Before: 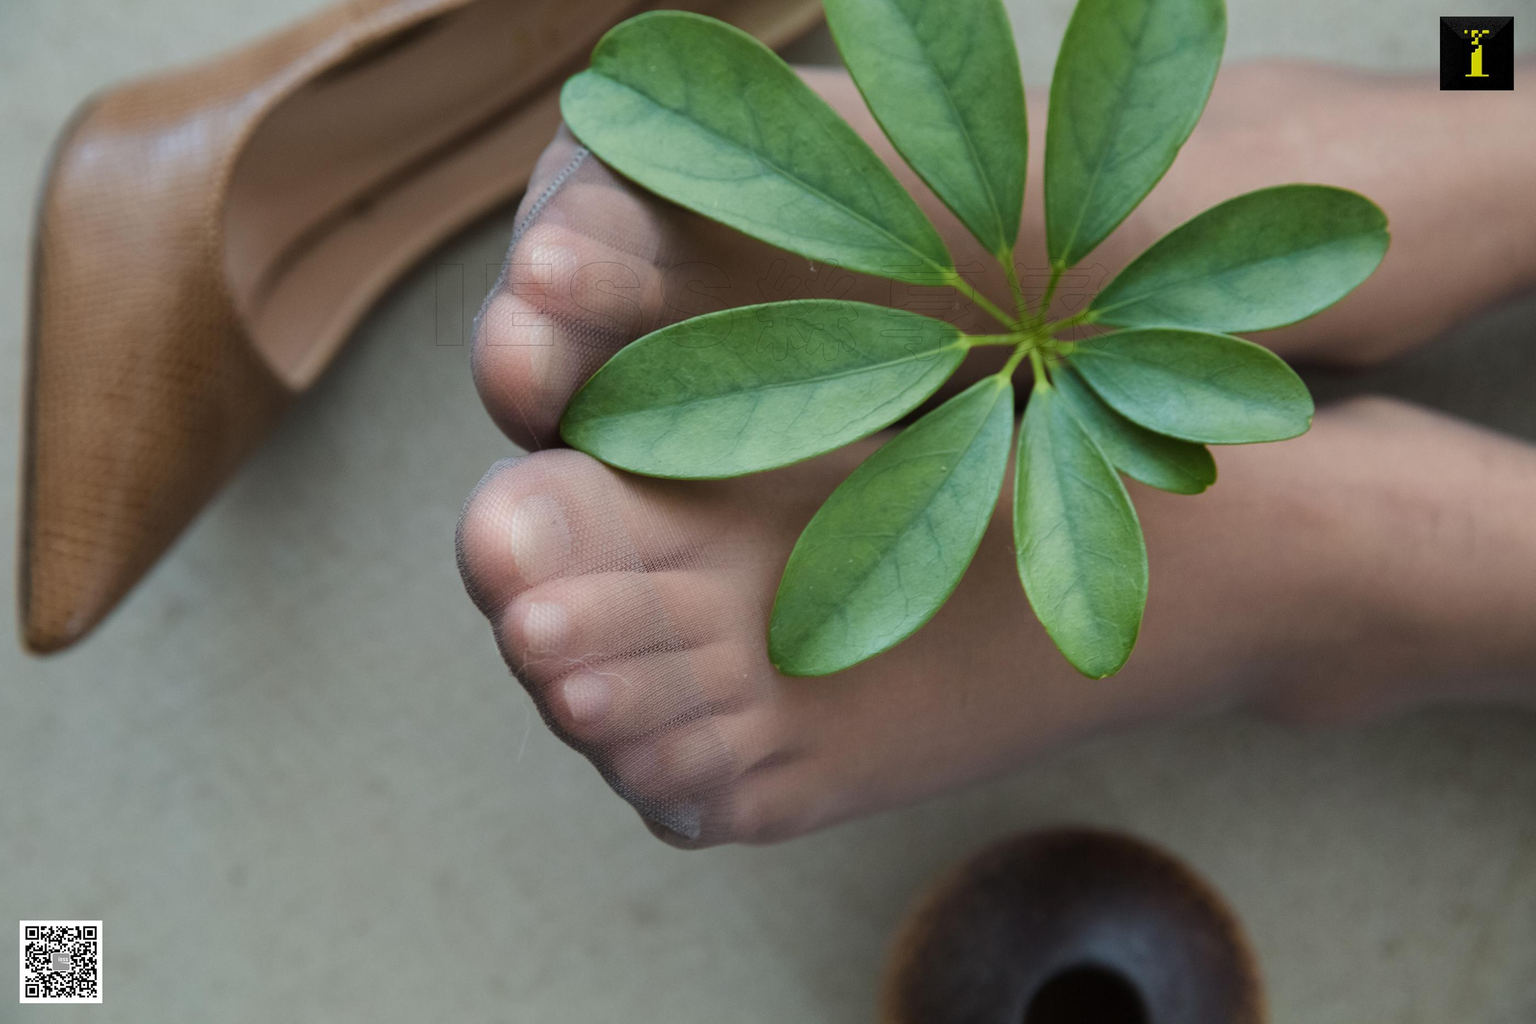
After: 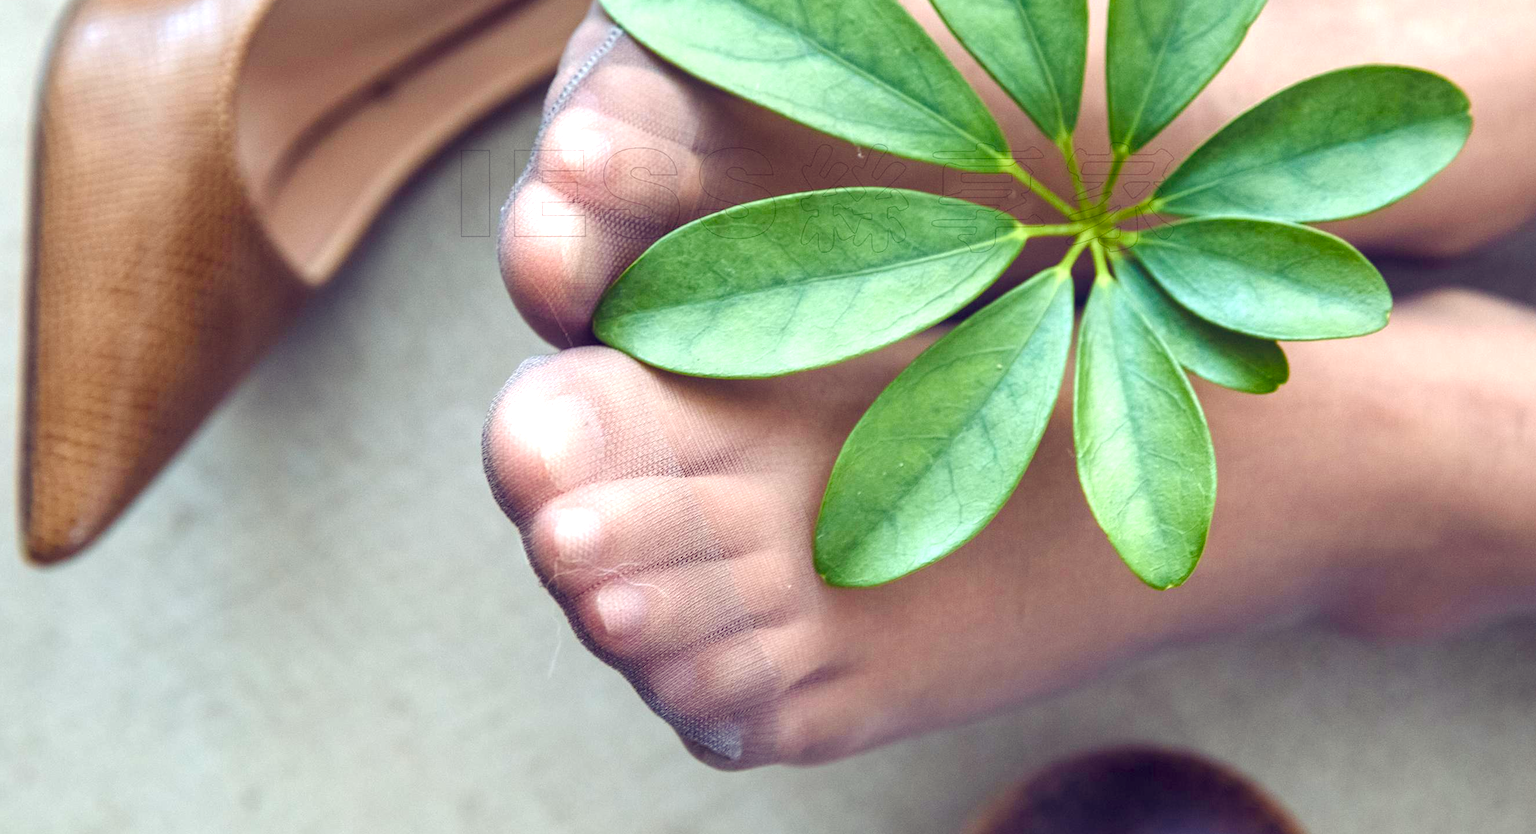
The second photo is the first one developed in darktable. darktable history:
local contrast: on, module defaults
exposure: black level correction 0, exposure 1.199 EV, compensate highlight preservation false
crop and rotate: angle 0.063°, top 11.981%, right 5.507%, bottom 11.051%
color balance rgb: shadows lift › luminance -21.355%, shadows lift › chroma 9.266%, shadows lift › hue 286.42°, highlights gain › chroma 0.139%, highlights gain › hue 331.55°, global offset › chroma 0.139%, global offset › hue 253.72°, perceptual saturation grading › global saturation 27.197%, perceptual saturation grading › highlights -28.638%, perceptual saturation grading › mid-tones 15.782%, perceptual saturation grading › shadows 34.002%, global vibrance 14.661%
